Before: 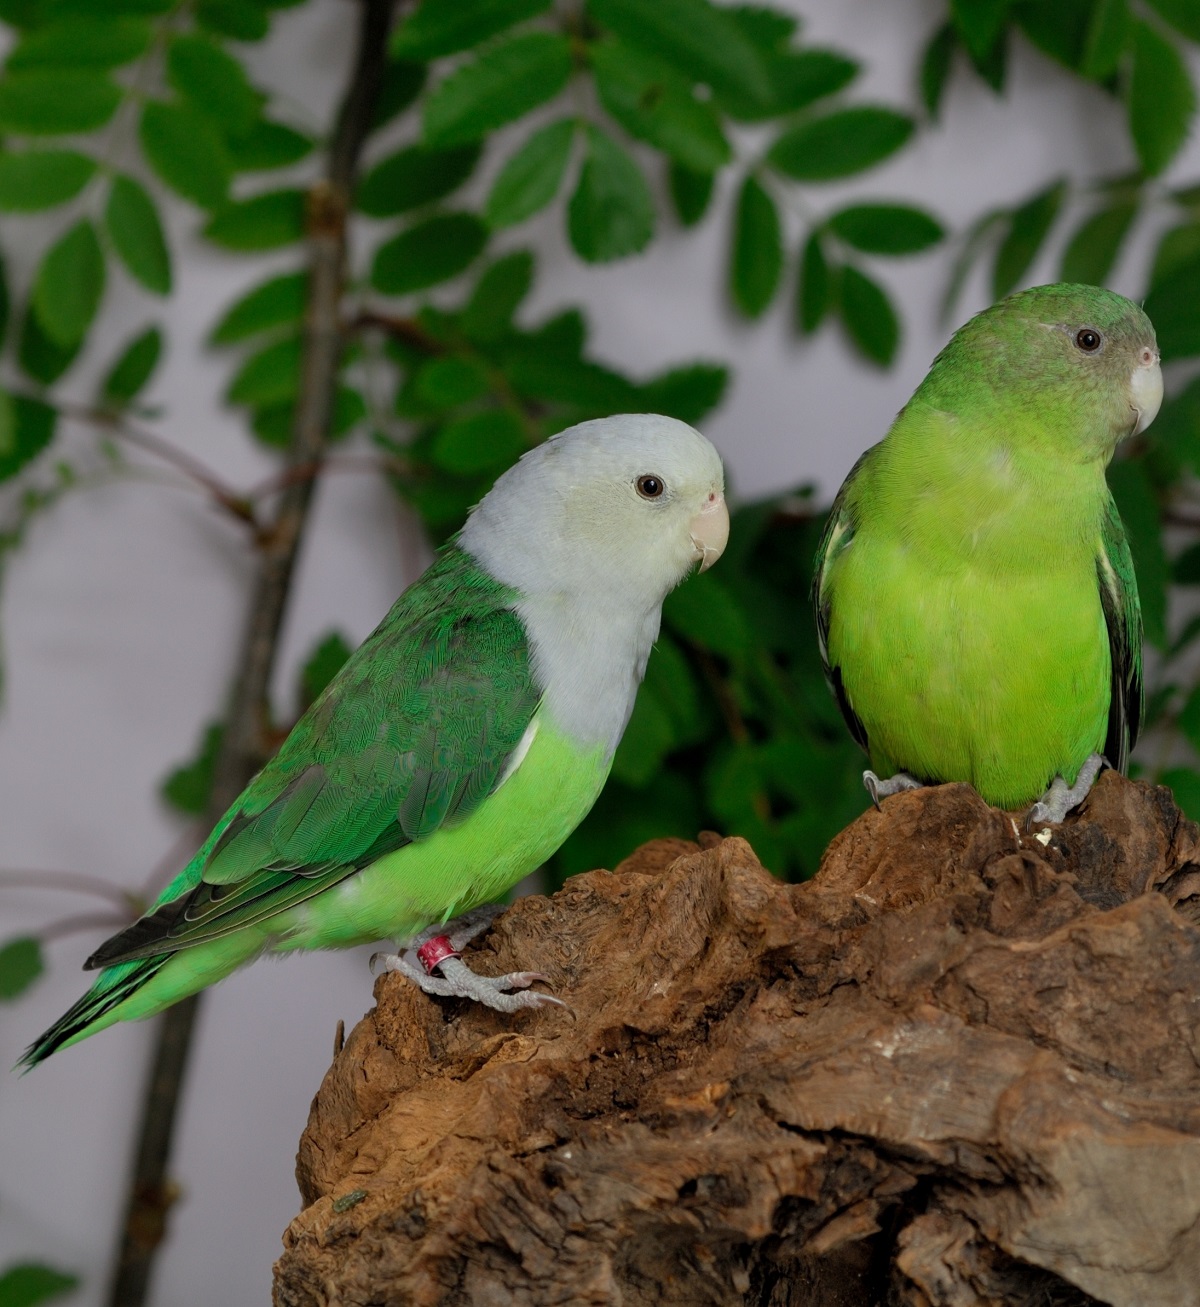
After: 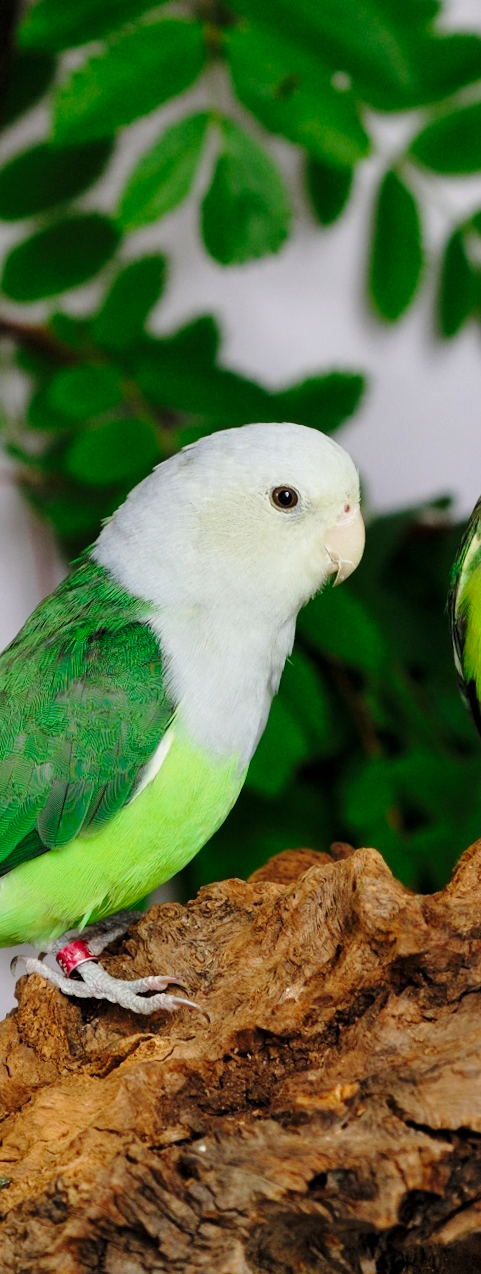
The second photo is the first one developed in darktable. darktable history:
crop: left 28.583%, right 29.231%
exposure: compensate highlight preservation false
rotate and perspective: rotation 0.074°, lens shift (vertical) 0.096, lens shift (horizontal) -0.041, crop left 0.043, crop right 0.952, crop top 0.024, crop bottom 0.979
base curve: curves: ch0 [(0, 0) (0.028, 0.03) (0.121, 0.232) (0.46, 0.748) (0.859, 0.968) (1, 1)], preserve colors none
